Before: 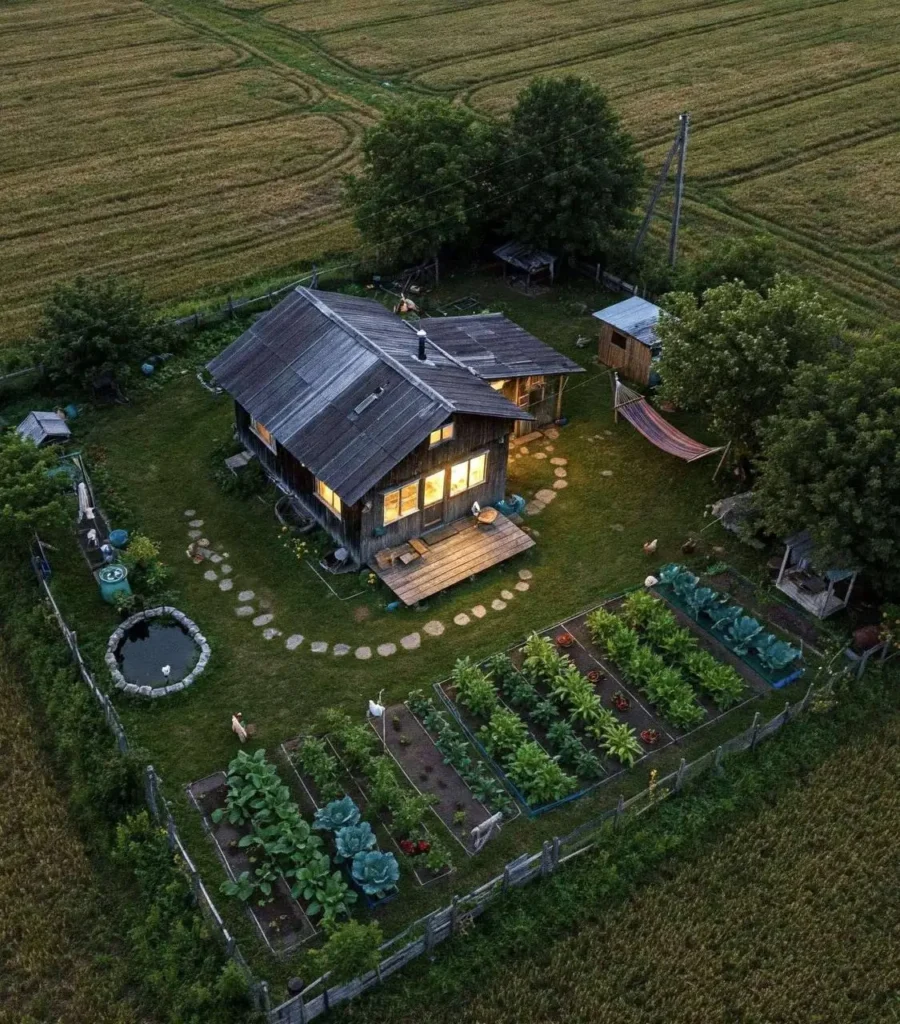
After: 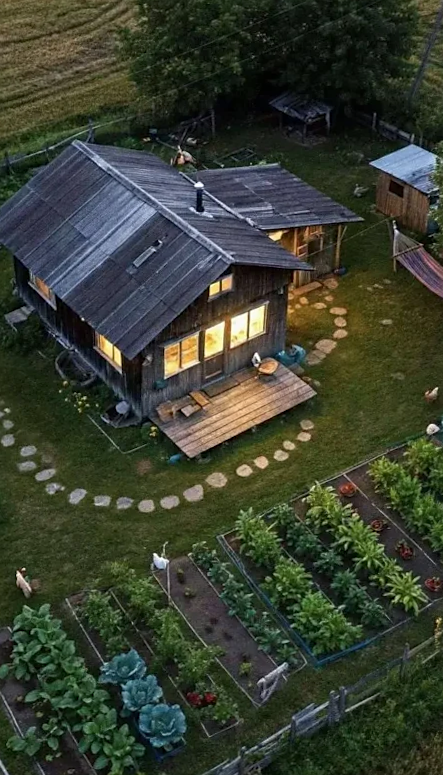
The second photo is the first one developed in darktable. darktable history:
exposure: exposure -0.05 EV
sharpen: radius 1.458, amount 0.398, threshold 1.271
rotate and perspective: rotation -1°, crop left 0.011, crop right 0.989, crop top 0.025, crop bottom 0.975
crop and rotate: angle 0.02°, left 24.353%, top 13.219%, right 26.156%, bottom 8.224%
